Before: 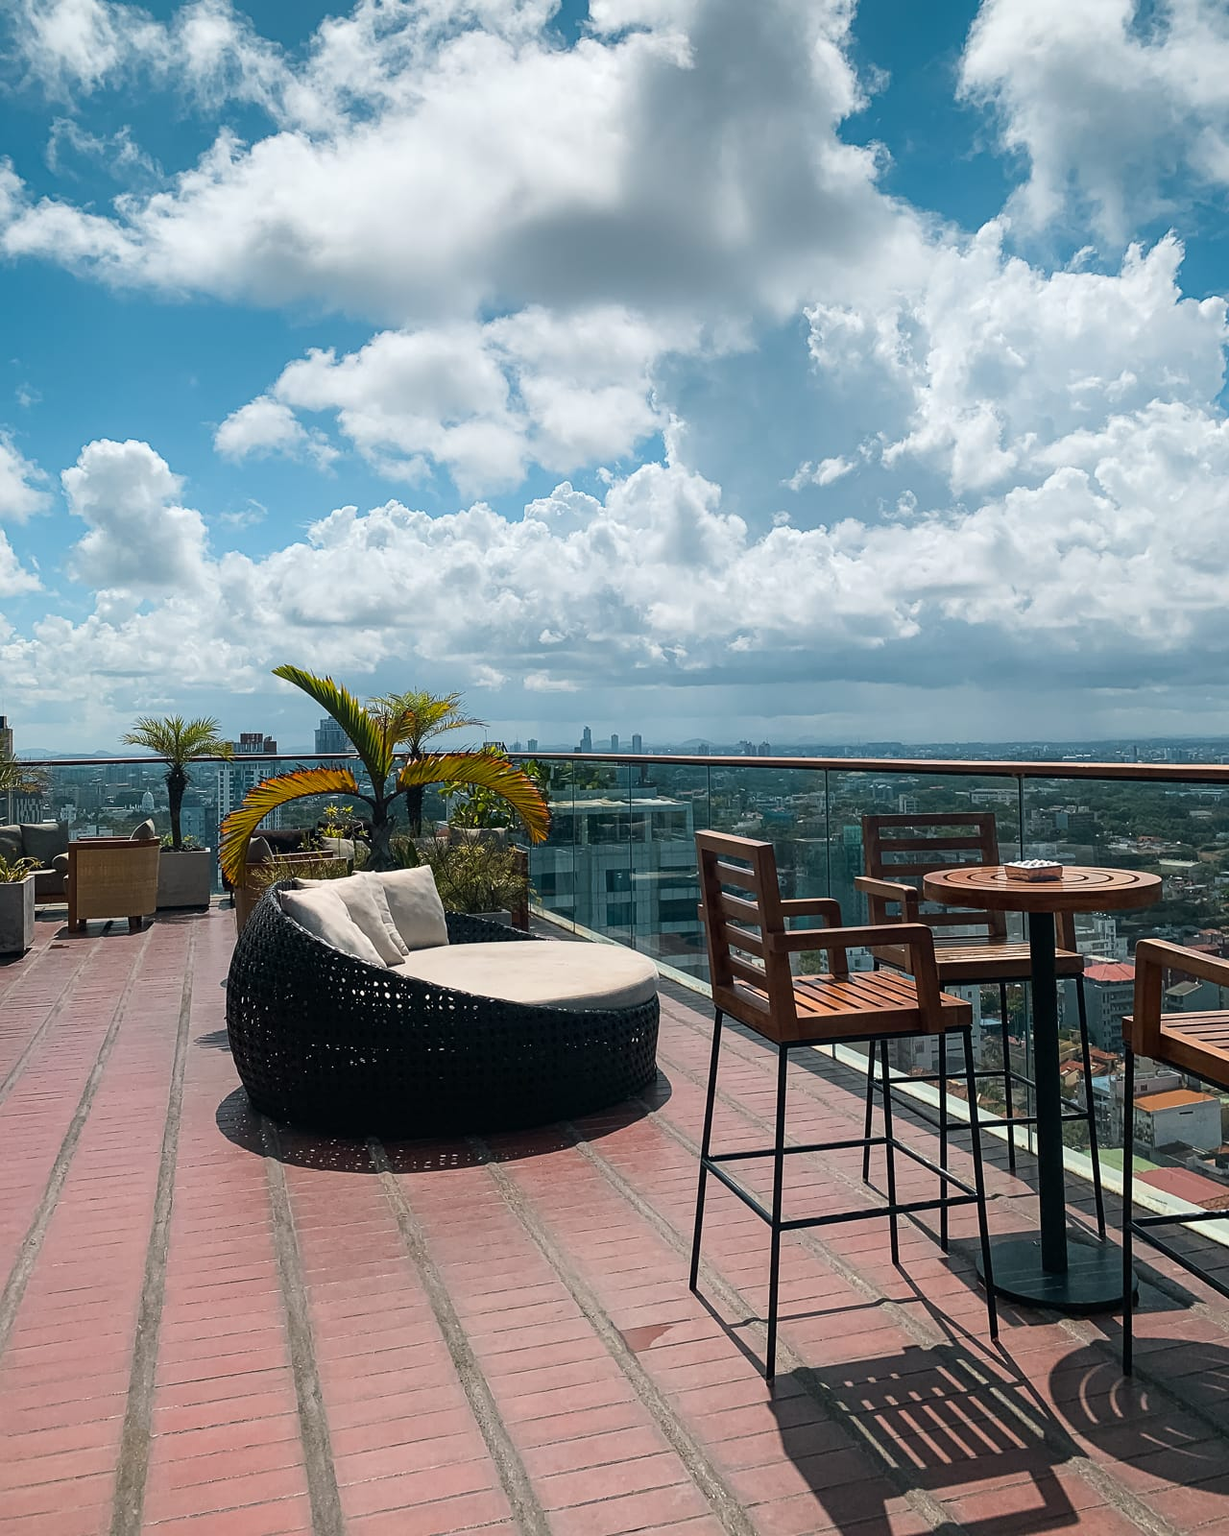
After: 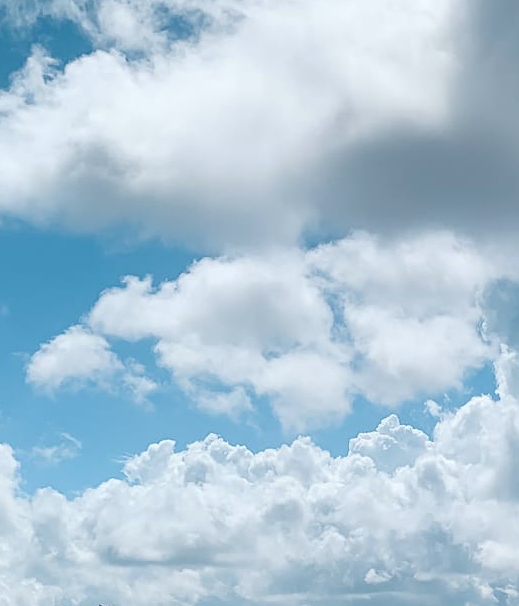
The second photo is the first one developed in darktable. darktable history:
white balance: red 0.988, blue 1.017
crop: left 15.452%, top 5.459%, right 43.956%, bottom 56.62%
